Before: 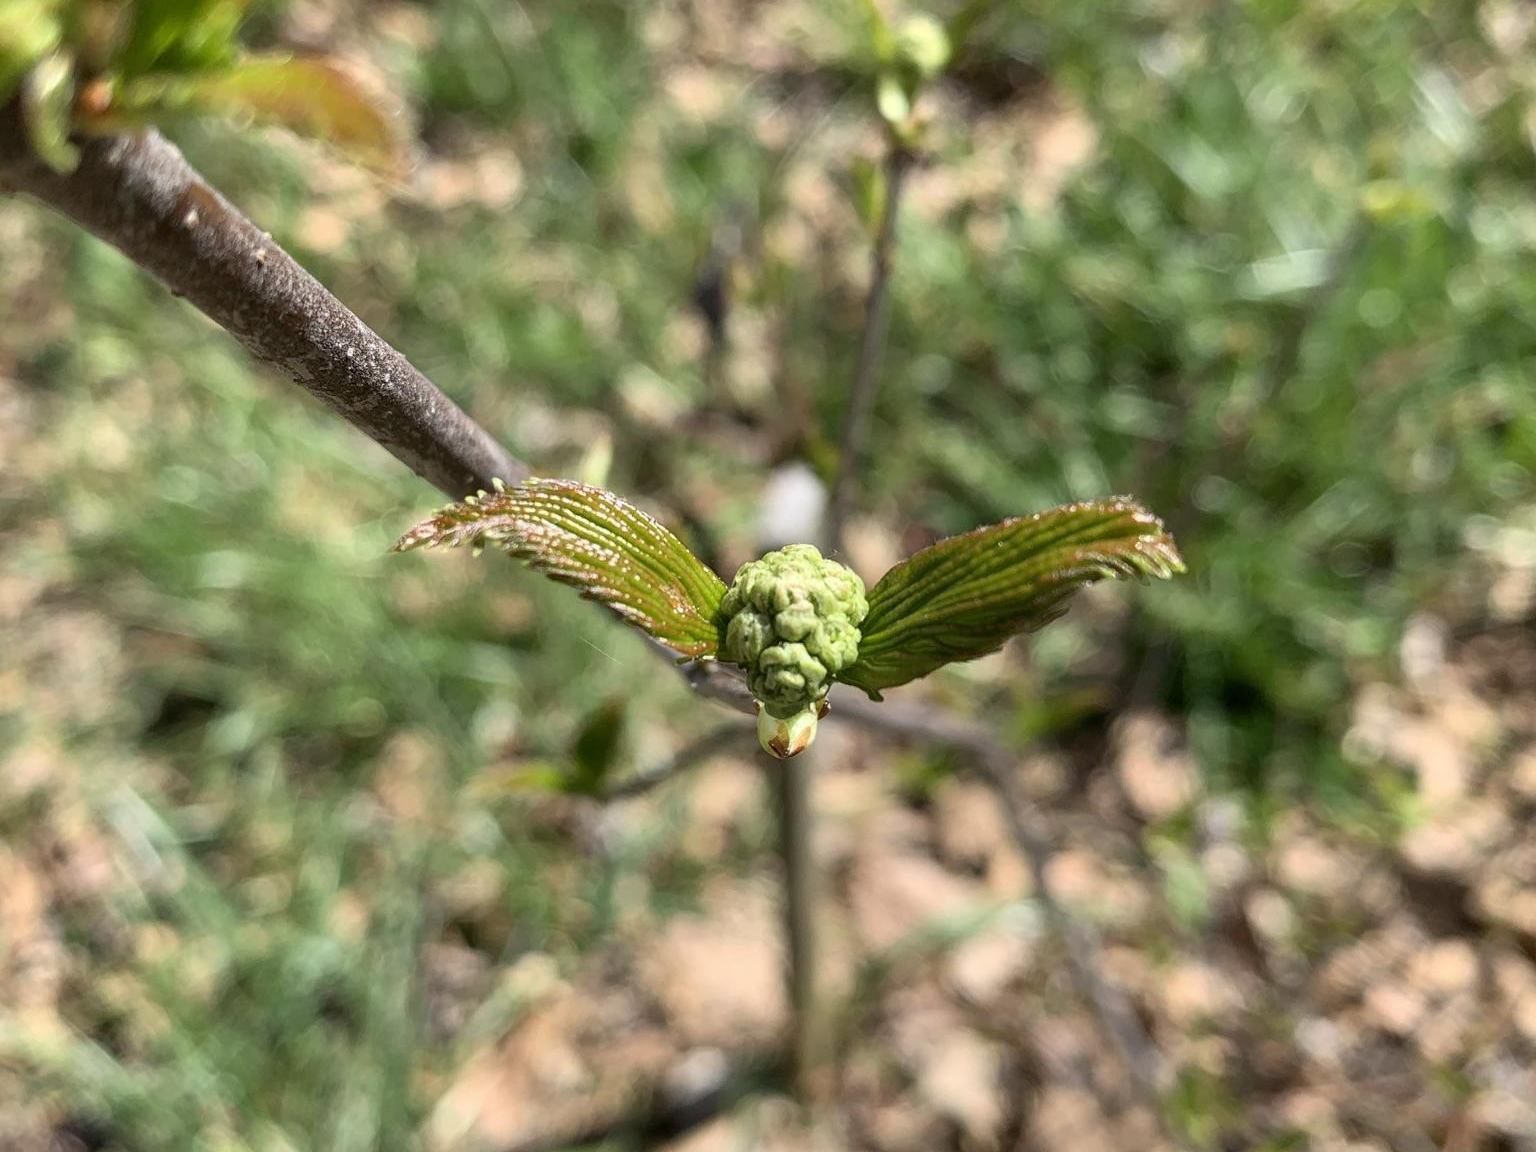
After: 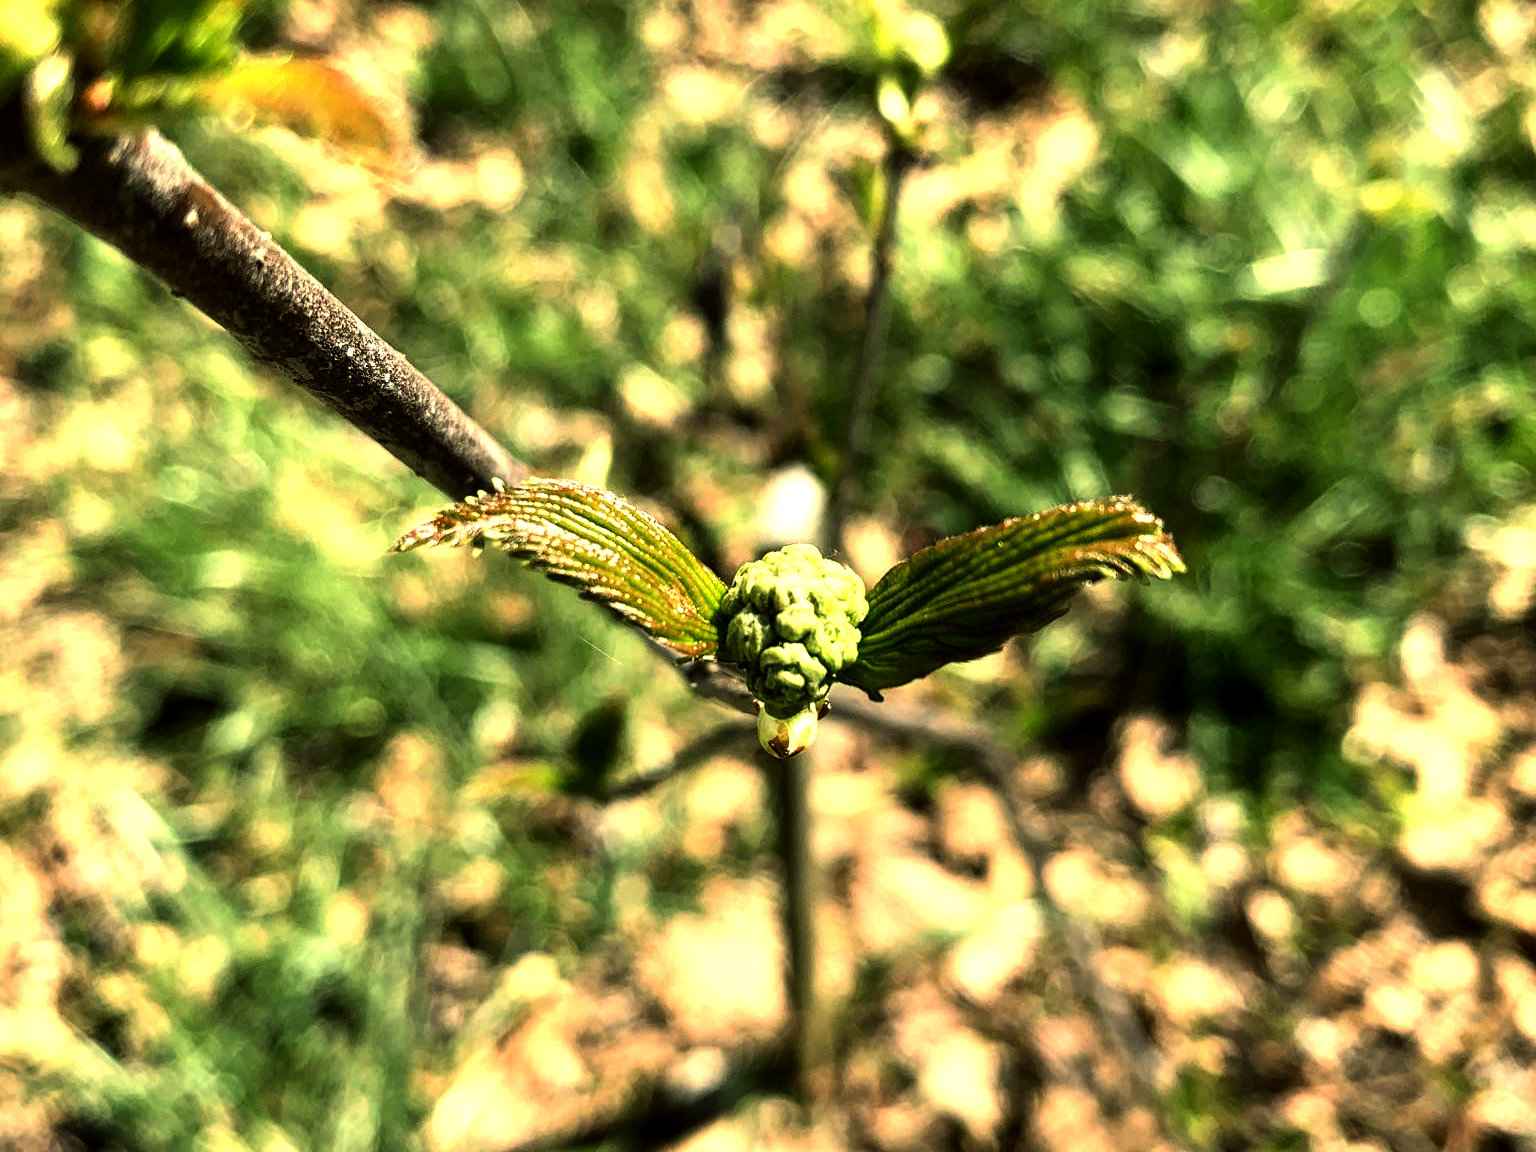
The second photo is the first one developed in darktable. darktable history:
tone equalizer: -8 EV -0.75 EV, -7 EV -0.7 EV, -6 EV -0.6 EV, -5 EV -0.4 EV, -3 EV 0.4 EV, -2 EV 0.6 EV, -1 EV 0.7 EV, +0 EV 0.75 EV, edges refinement/feathering 500, mask exposure compensation -1.57 EV, preserve details no
color balance: mode lift, gamma, gain (sRGB), lift [1.014, 0.966, 0.918, 0.87], gamma [0.86, 0.734, 0.918, 0.976], gain [1.063, 1.13, 1.063, 0.86]
